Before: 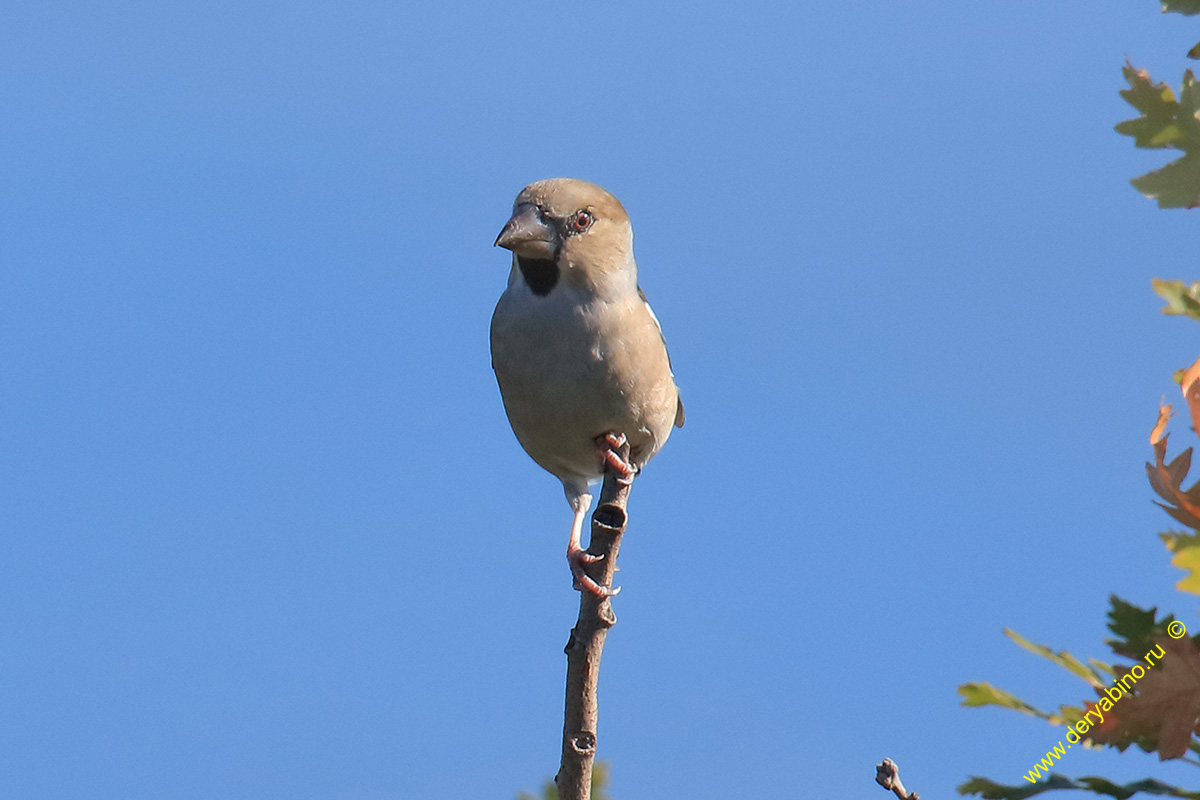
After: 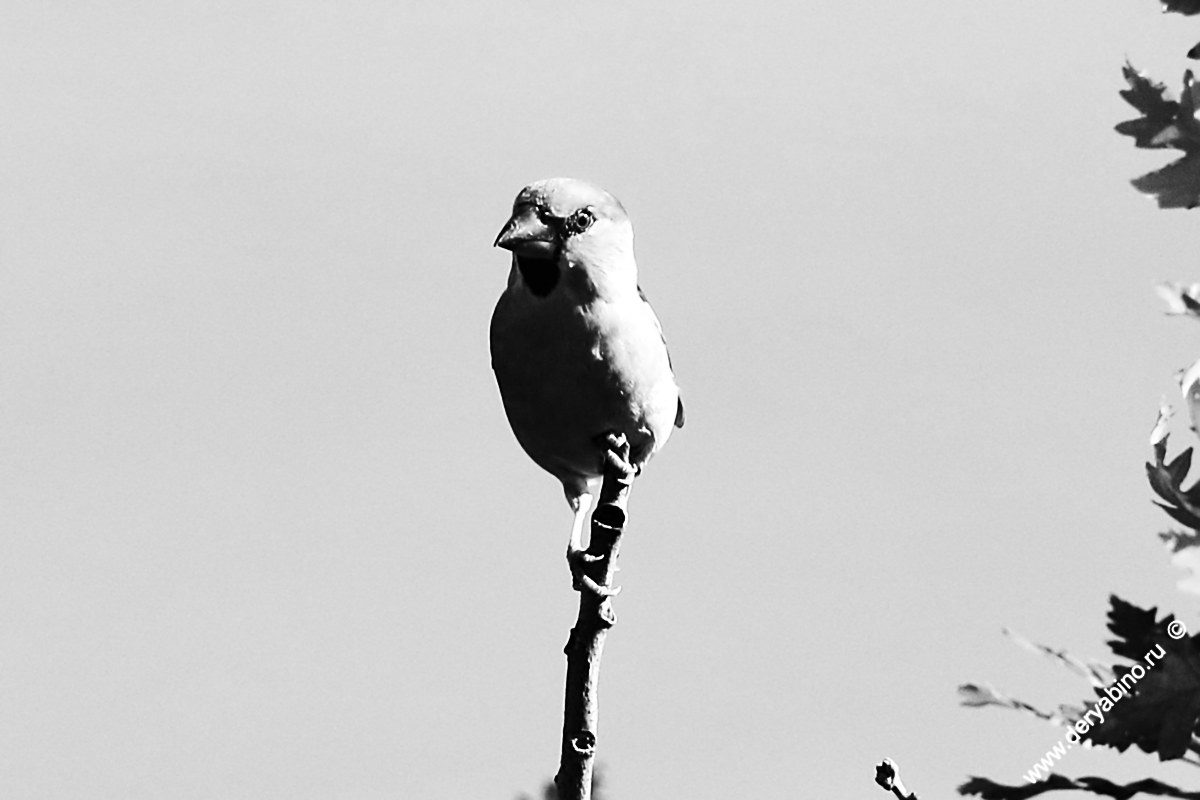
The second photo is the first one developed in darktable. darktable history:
sharpen: on, module defaults
tone equalizer: -8 EV -0.75 EV, -7 EV -0.7 EV, -6 EV -0.6 EV, -5 EV -0.4 EV, -3 EV 0.4 EV, -2 EV 0.6 EV, -1 EV 0.7 EV, +0 EV 0.75 EV, edges refinement/feathering 500, mask exposure compensation -1.57 EV, preserve details no
lowpass: radius 0.76, contrast 1.56, saturation 0, unbound 0
contrast brightness saturation: contrast 0.2, brightness -0.11, saturation 0.1
